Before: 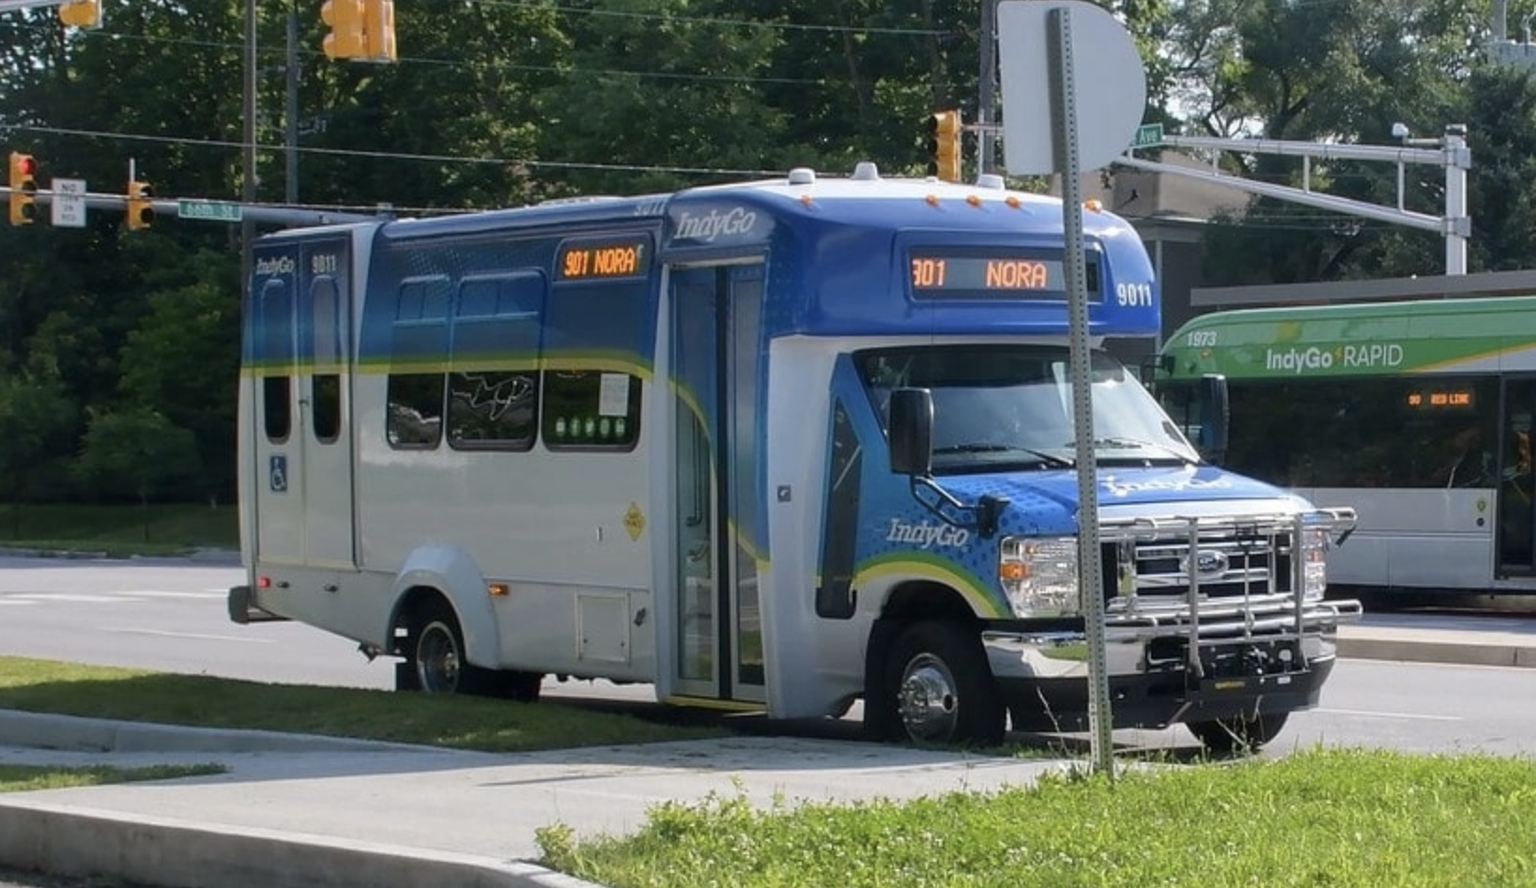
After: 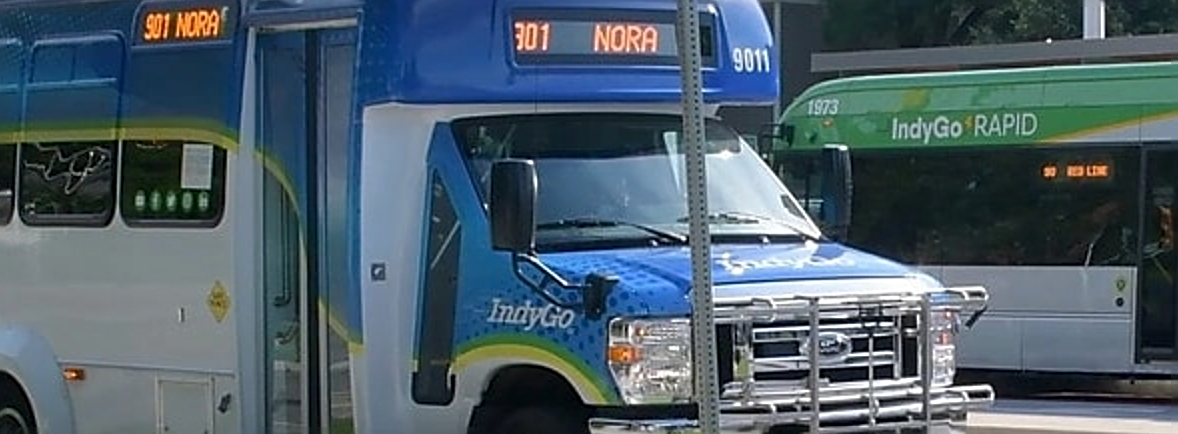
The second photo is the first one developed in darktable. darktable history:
crop and rotate: left 27.938%, top 27.046%, bottom 27.046%
sharpen: radius 2.584, amount 0.688
